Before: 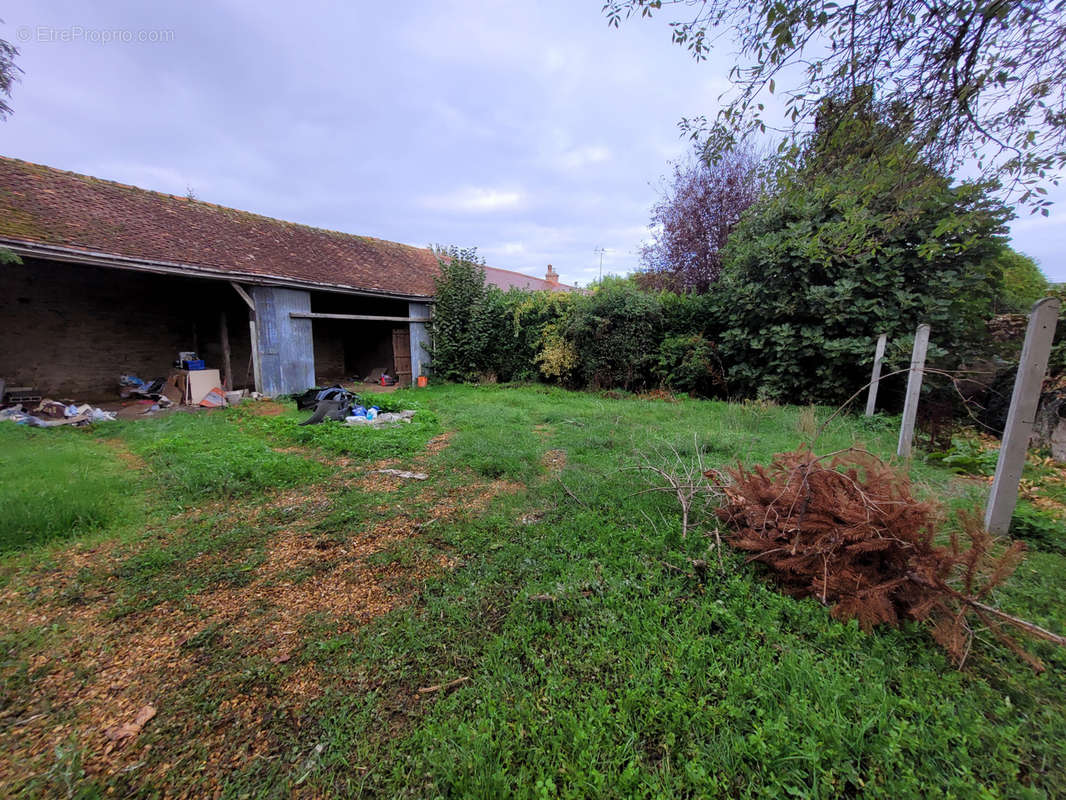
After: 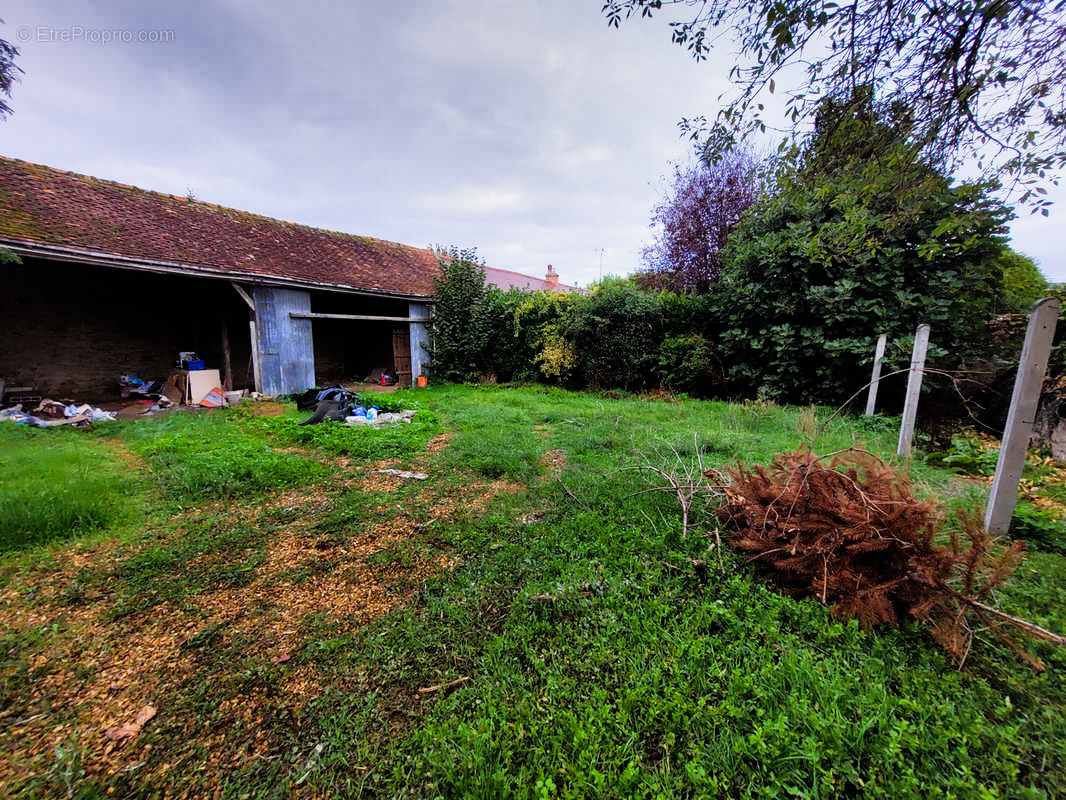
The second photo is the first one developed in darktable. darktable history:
shadows and highlights: radius 108.52, shadows 40.68, highlights -72.88, low approximation 0.01, soften with gaussian
sigmoid: contrast 1.86, skew 0.35
